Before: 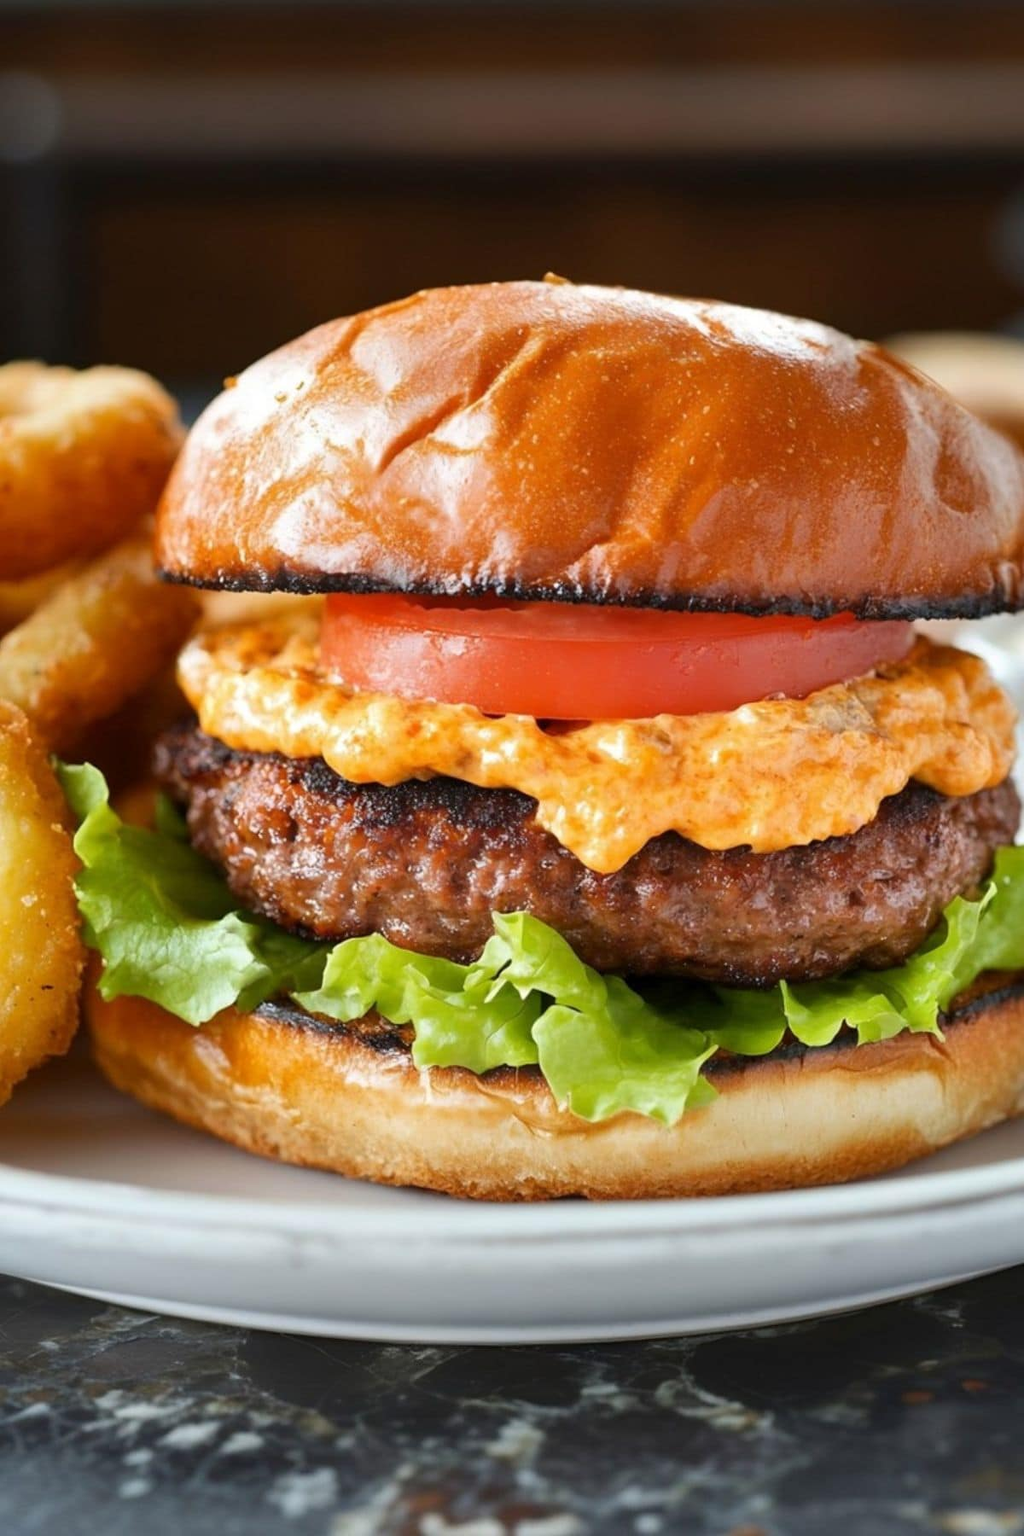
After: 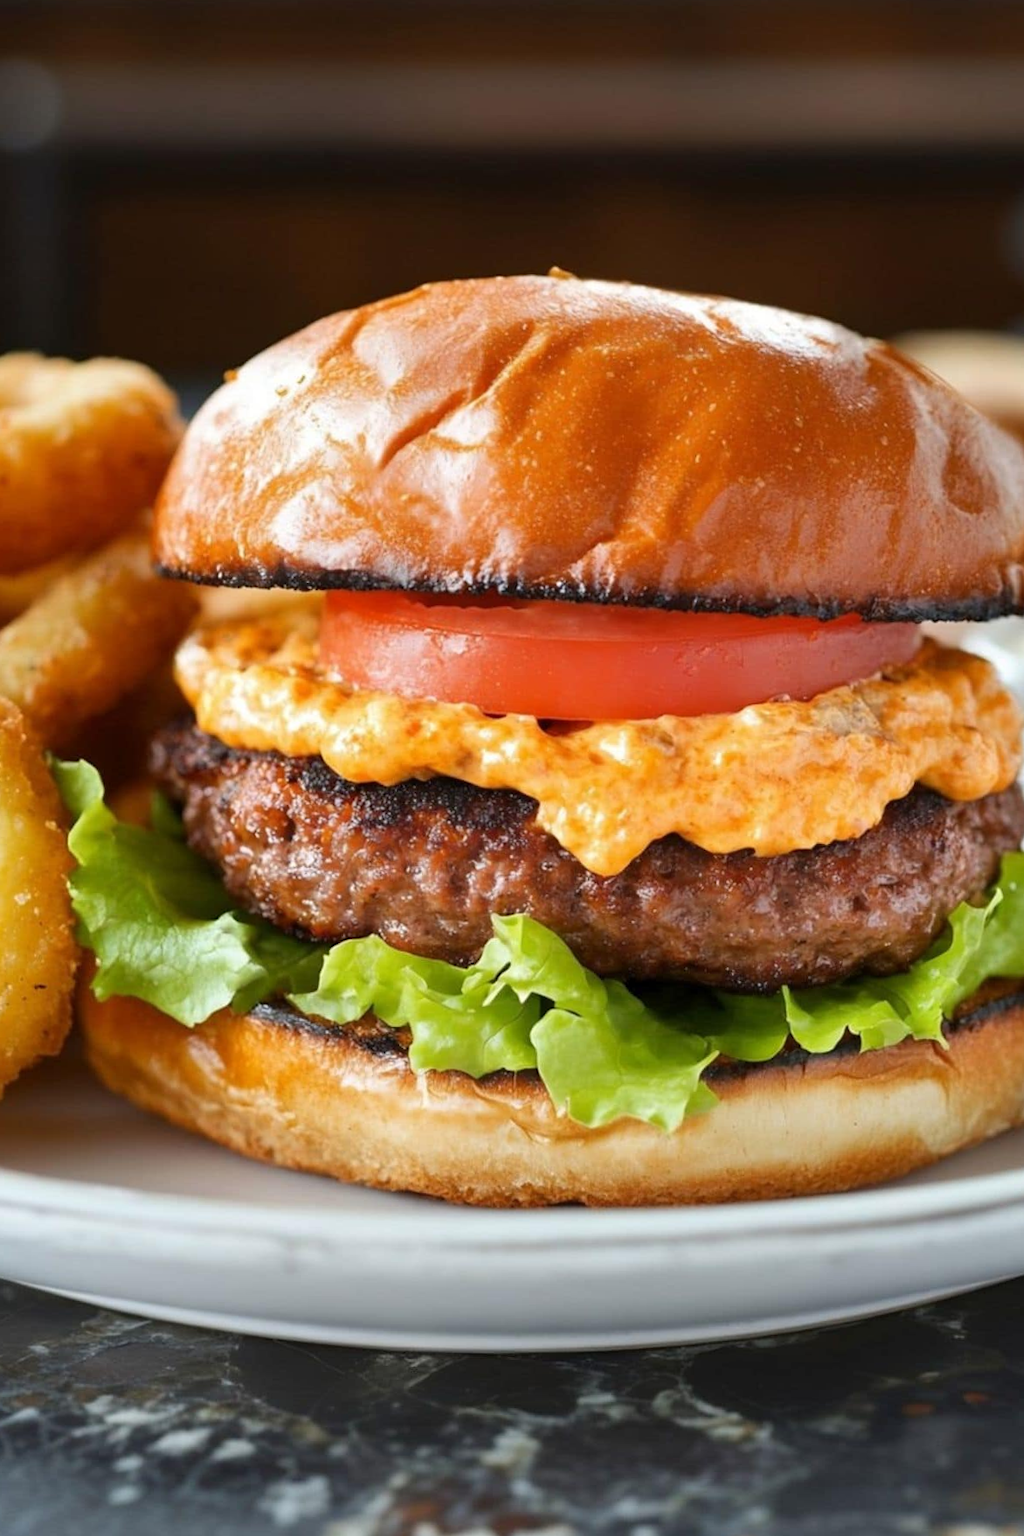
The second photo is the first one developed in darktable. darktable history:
crop and rotate: angle -0.477°
